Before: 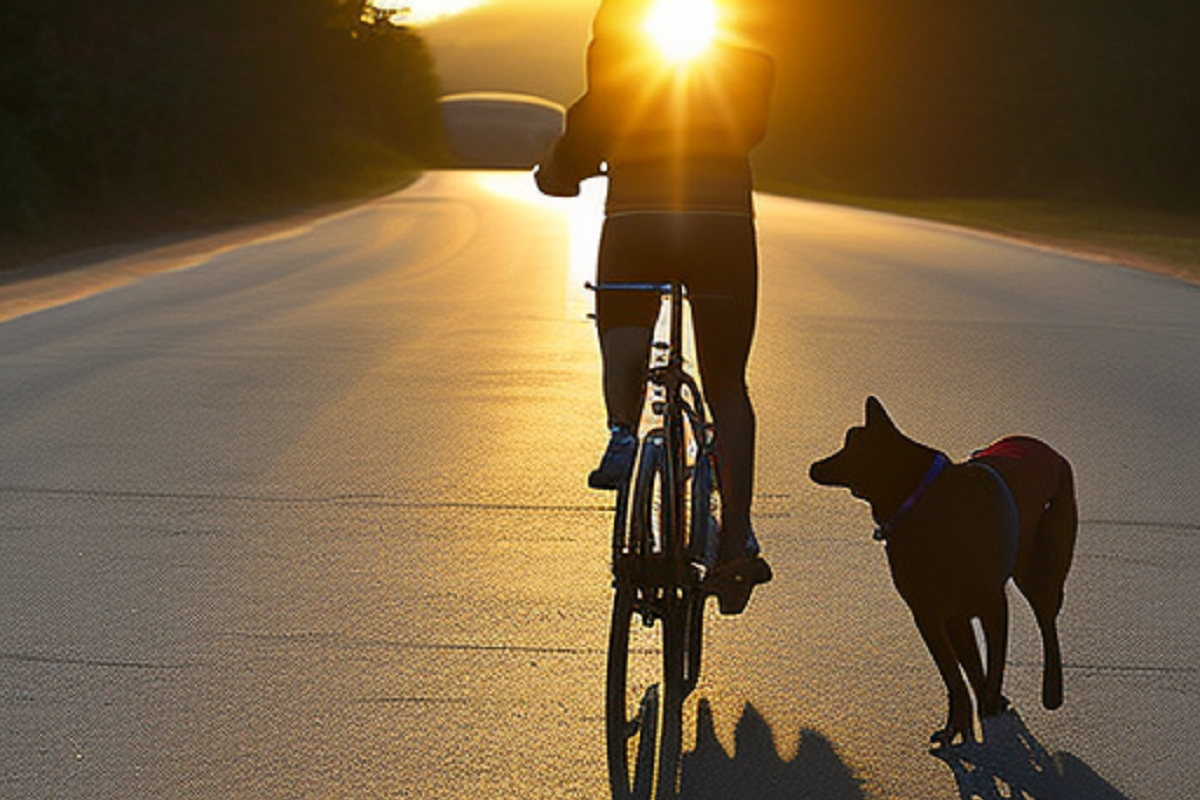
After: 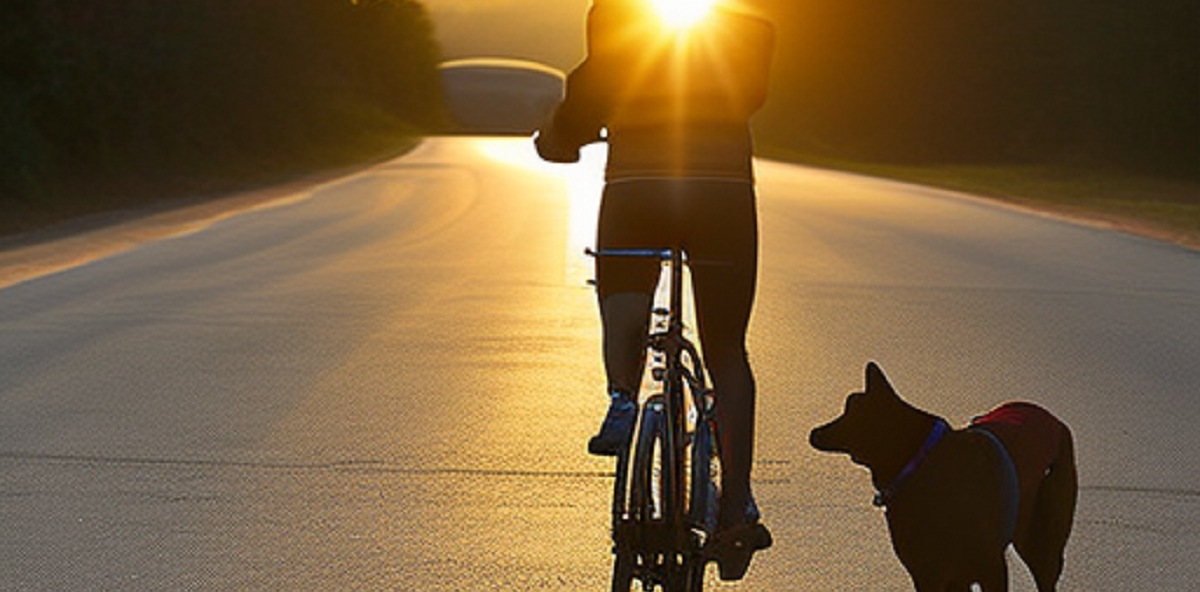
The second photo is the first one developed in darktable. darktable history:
crop: top 4.303%, bottom 21.608%
